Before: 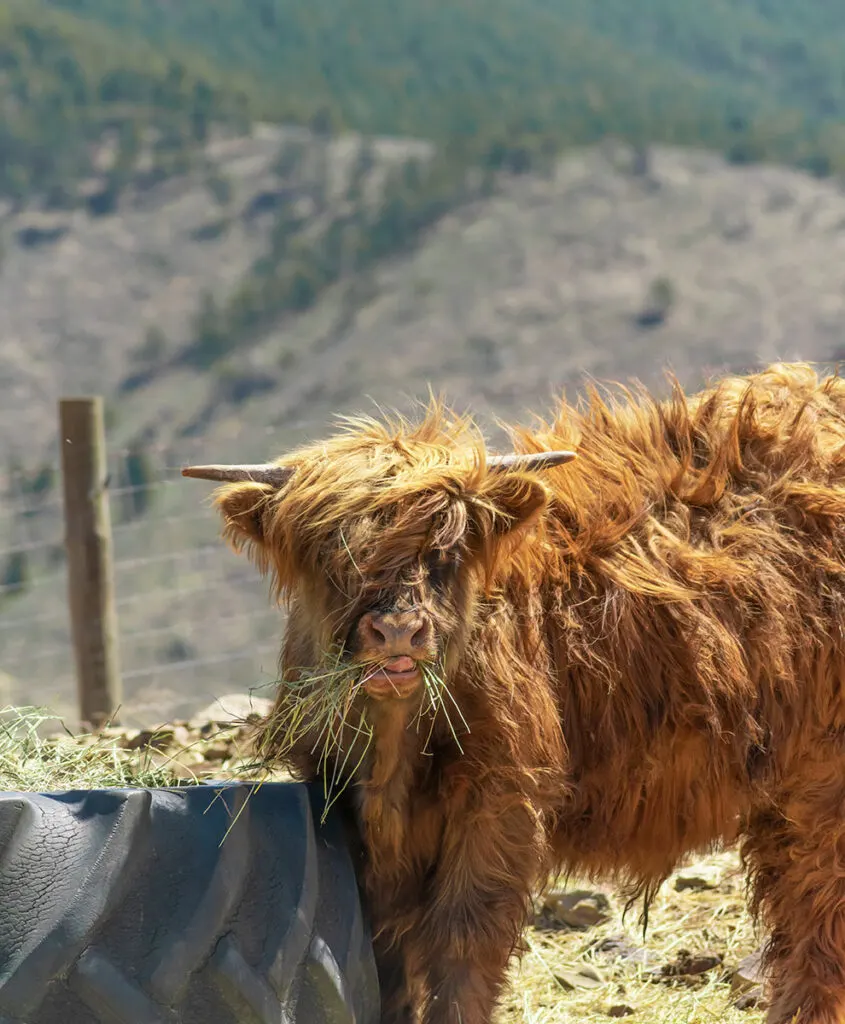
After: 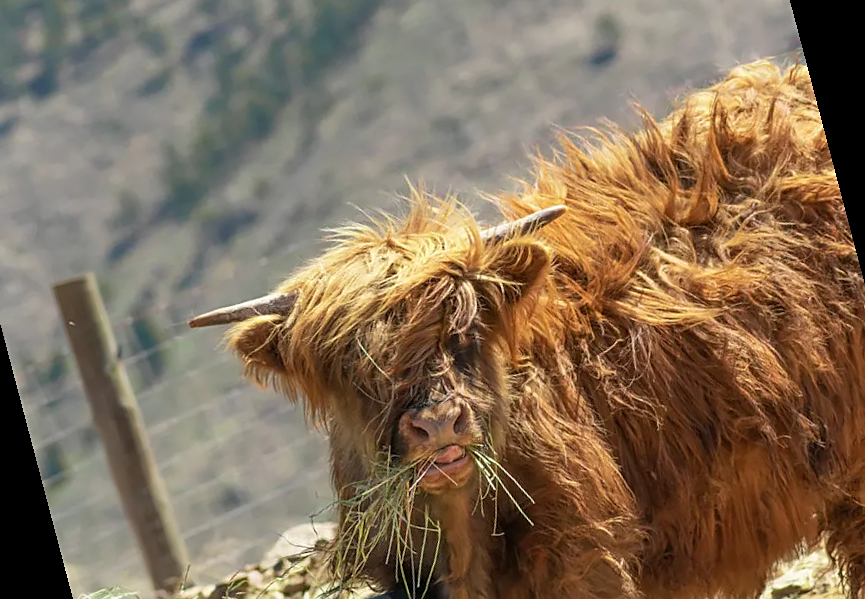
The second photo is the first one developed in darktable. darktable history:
sharpen: radius 1.864, amount 0.398, threshold 1.271
rotate and perspective: rotation -14.8°, crop left 0.1, crop right 0.903, crop top 0.25, crop bottom 0.748
